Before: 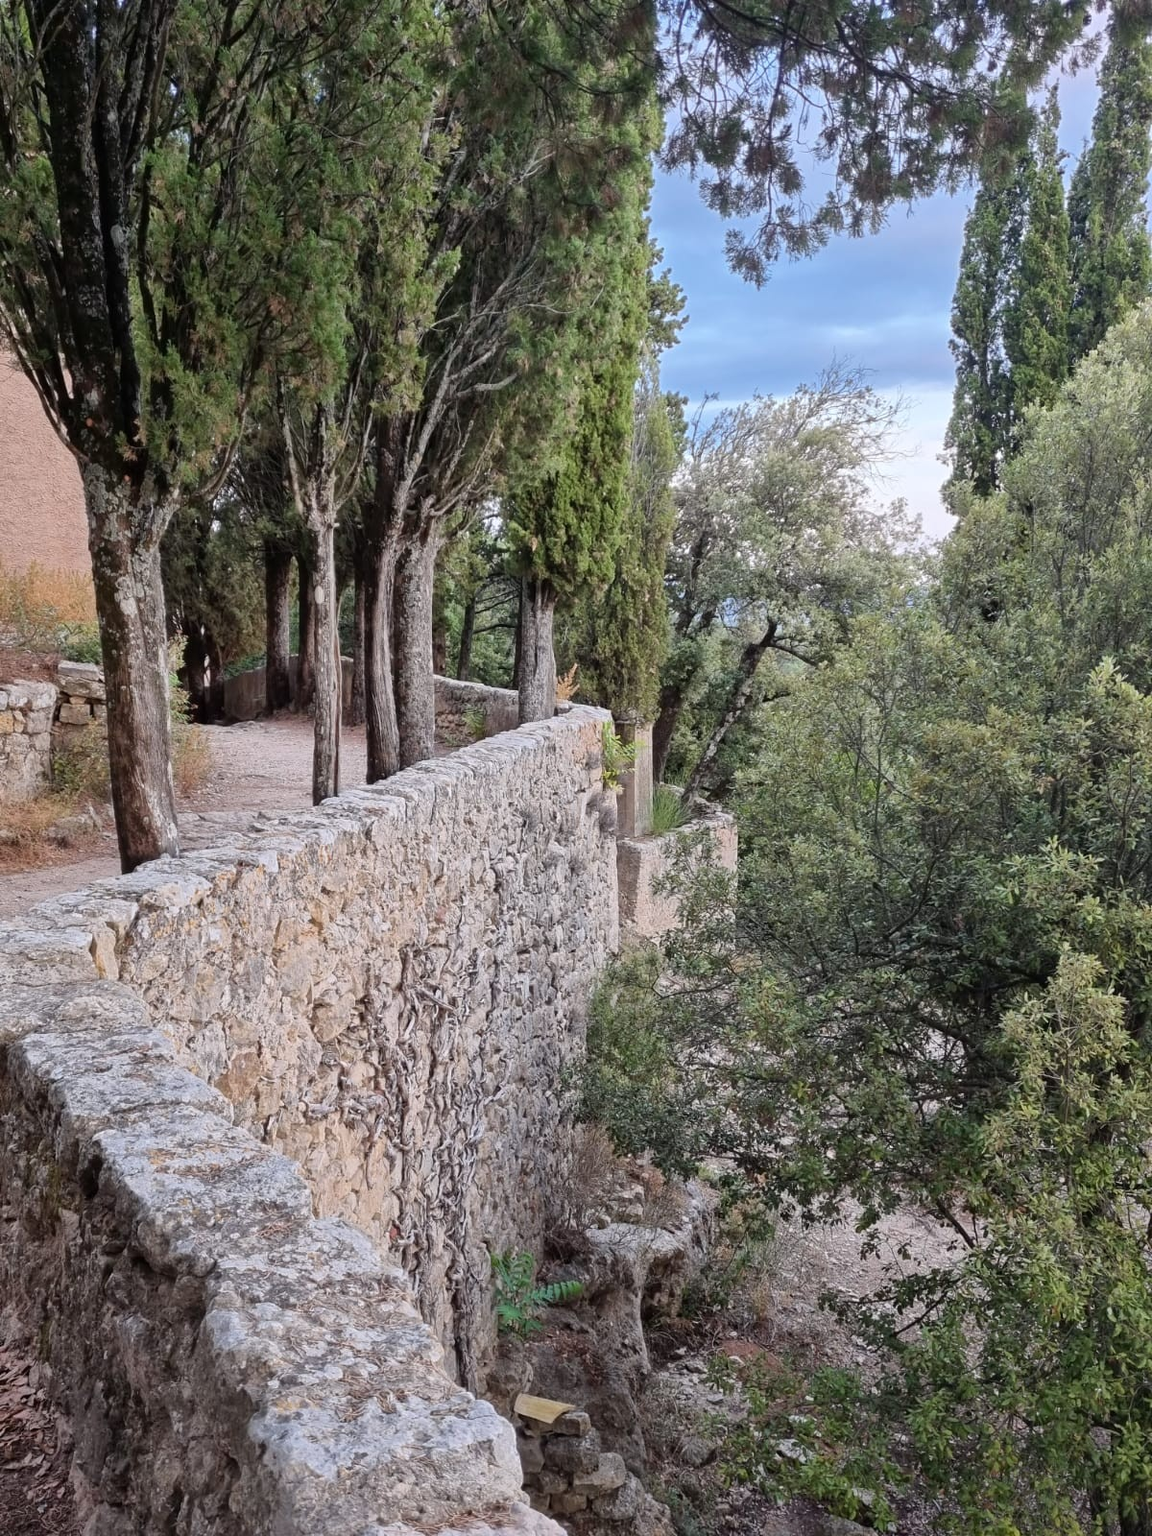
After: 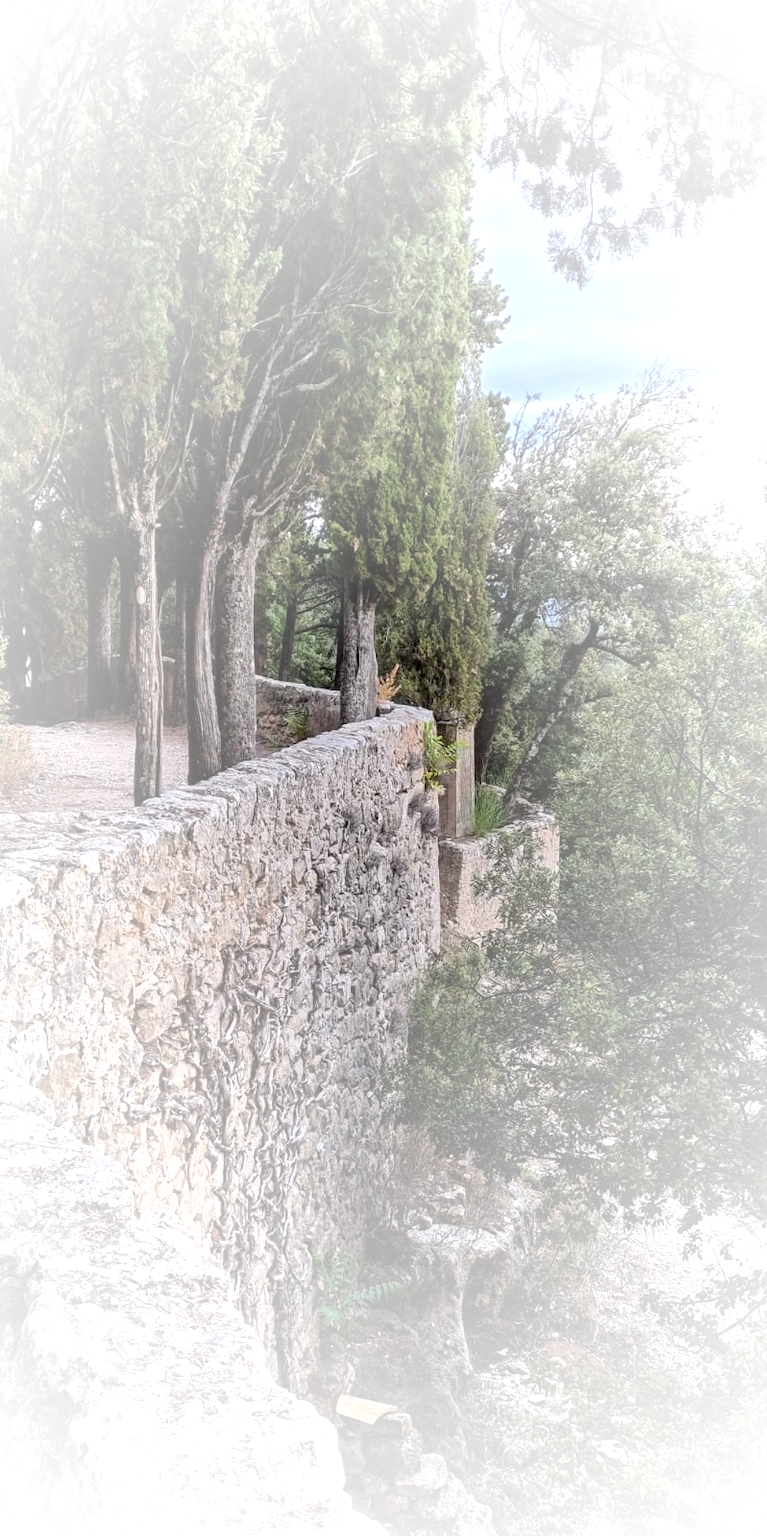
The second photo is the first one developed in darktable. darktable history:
vignetting: fall-off start 16.73%, fall-off radius 99.55%, brightness 0.983, saturation -0.49, width/height ratio 0.712
crop and rotate: left 15.551%, right 17.811%
local contrast: on, module defaults
